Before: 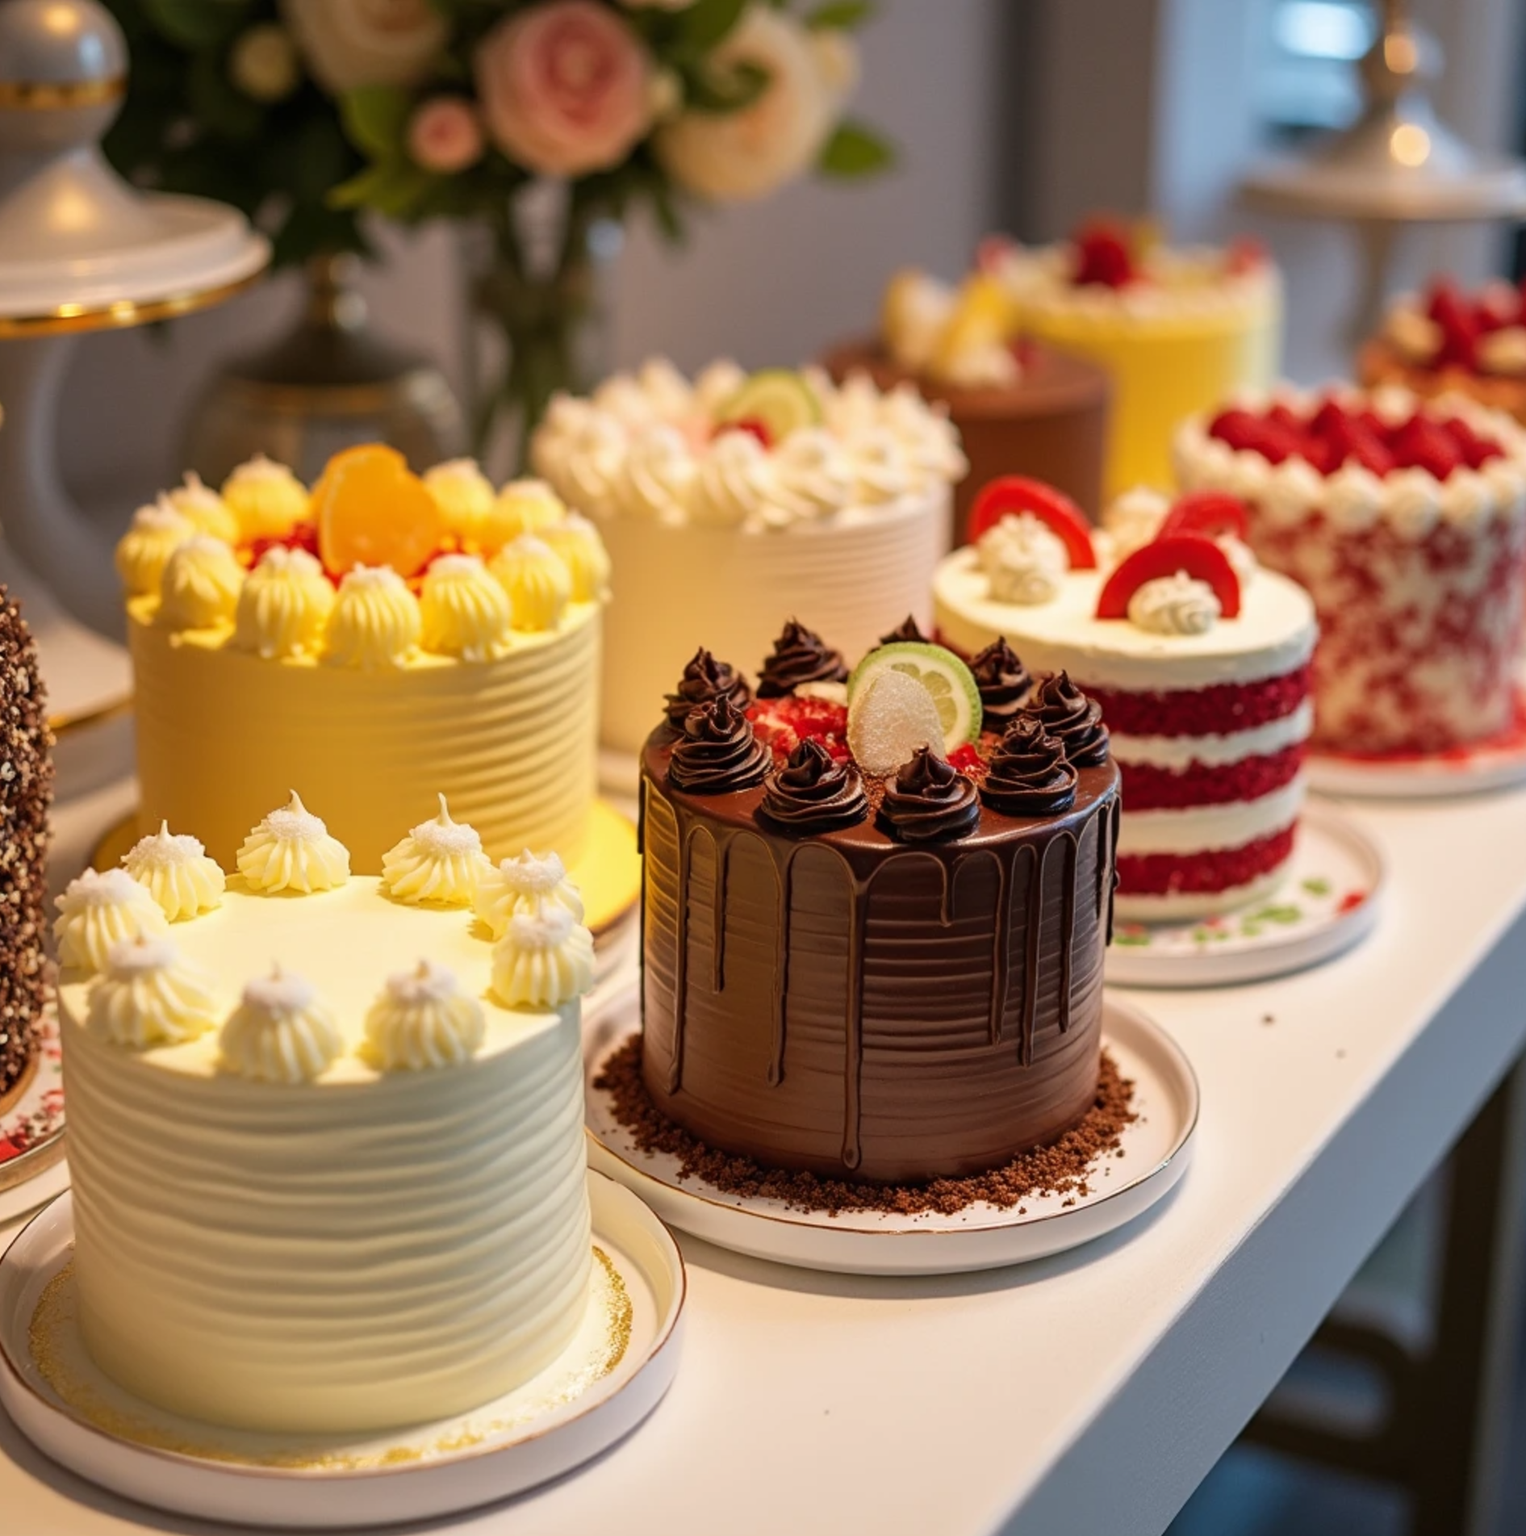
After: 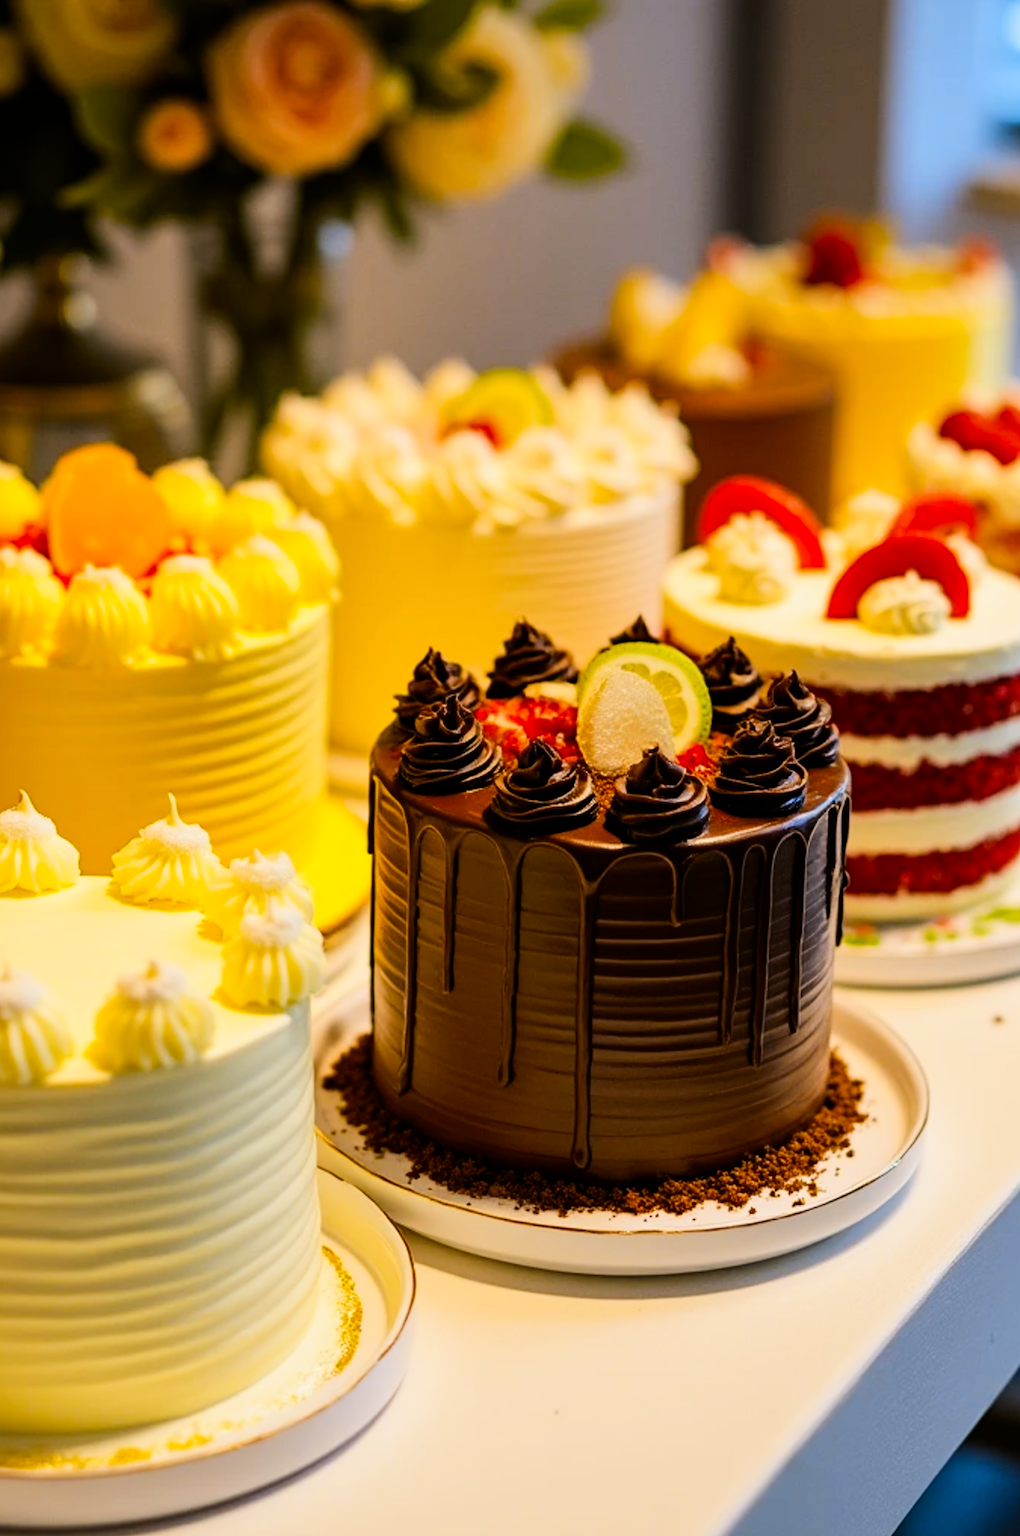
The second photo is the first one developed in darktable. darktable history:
crop and rotate: left 17.732%, right 15.423%
color contrast: green-magenta contrast 1.12, blue-yellow contrast 1.95, unbound 0
filmic rgb: black relative exposure -8.15 EV, white relative exposure 3.76 EV, hardness 4.46
tone equalizer: -8 EV -0.75 EV, -7 EV -0.7 EV, -6 EV -0.6 EV, -5 EV -0.4 EV, -3 EV 0.4 EV, -2 EV 0.6 EV, -1 EV 0.7 EV, +0 EV 0.75 EV, edges refinement/feathering 500, mask exposure compensation -1.57 EV, preserve details no
